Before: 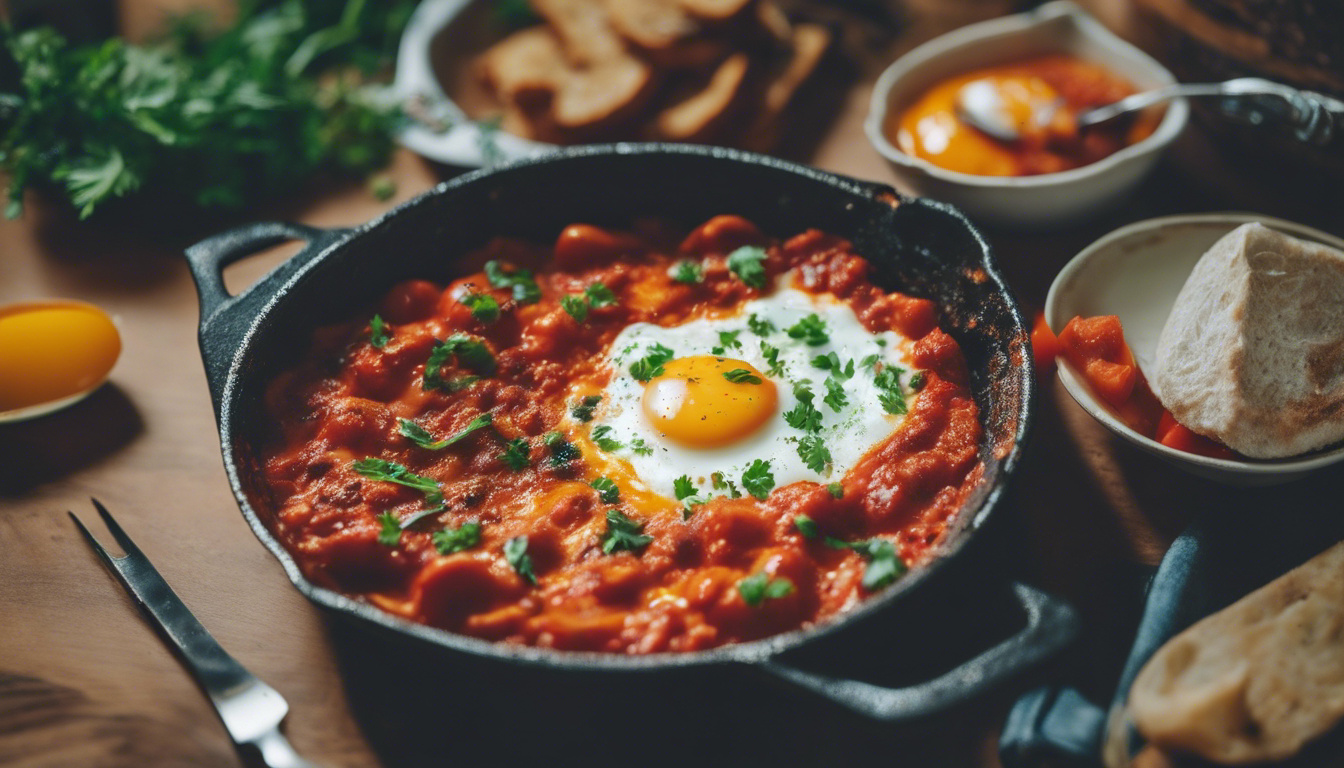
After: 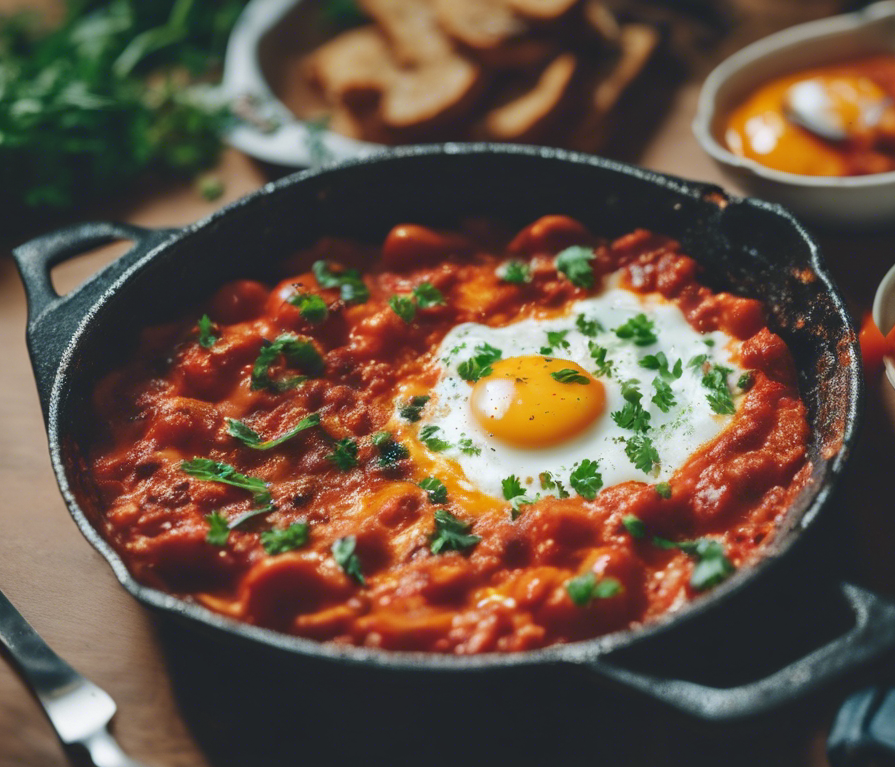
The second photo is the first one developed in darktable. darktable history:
crop and rotate: left 12.826%, right 20.563%
